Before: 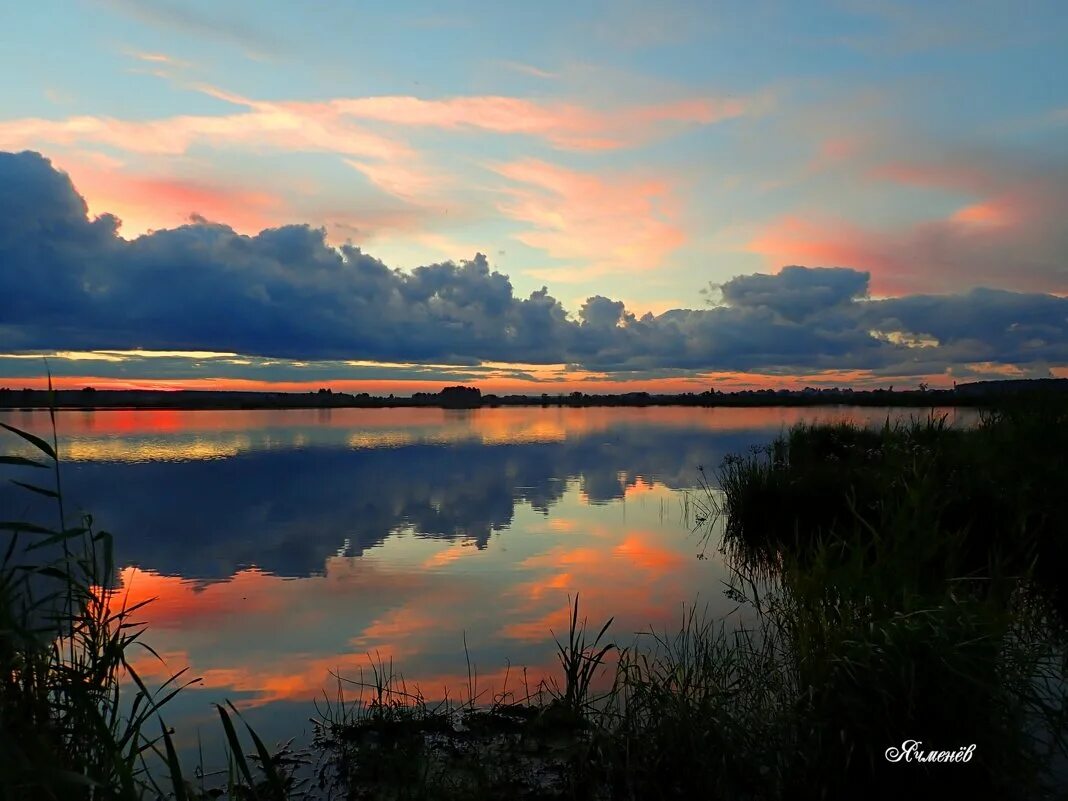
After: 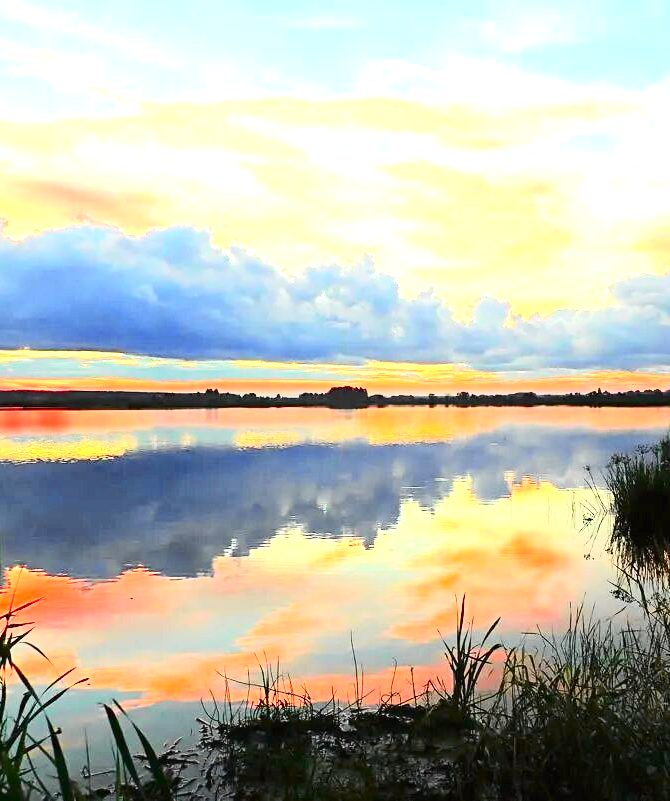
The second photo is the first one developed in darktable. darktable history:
exposure: black level correction 0, exposure 2.138 EV, compensate exposure bias true, compensate highlight preservation false
crop: left 10.644%, right 26.528%
tone curve: curves: ch0 [(0, 0.008) (0.107, 0.083) (0.283, 0.287) (0.429, 0.51) (0.607, 0.739) (0.789, 0.893) (0.998, 0.978)]; ch1 [(0, 0) (0.323, 0.339) (0.438, 0.427) (0.478, 0.484) (0.502, 0.502) (0.527, 0.525) (0.571, 0.579) (0.608, 0.629) (0.669, 0.704) (0.859, 0.899) (1, 1)]; ch2 [(0, 0) (0.33, 0.347) (0.421, 0.456) (0.473, 0.498) (0.502, 0.504) (0.522, 0.524) (0.549, 0.567) (0.593, 0.626) (0.676, 0.724) (1, 1)], color space Lab, independent channels, preserve colors none
